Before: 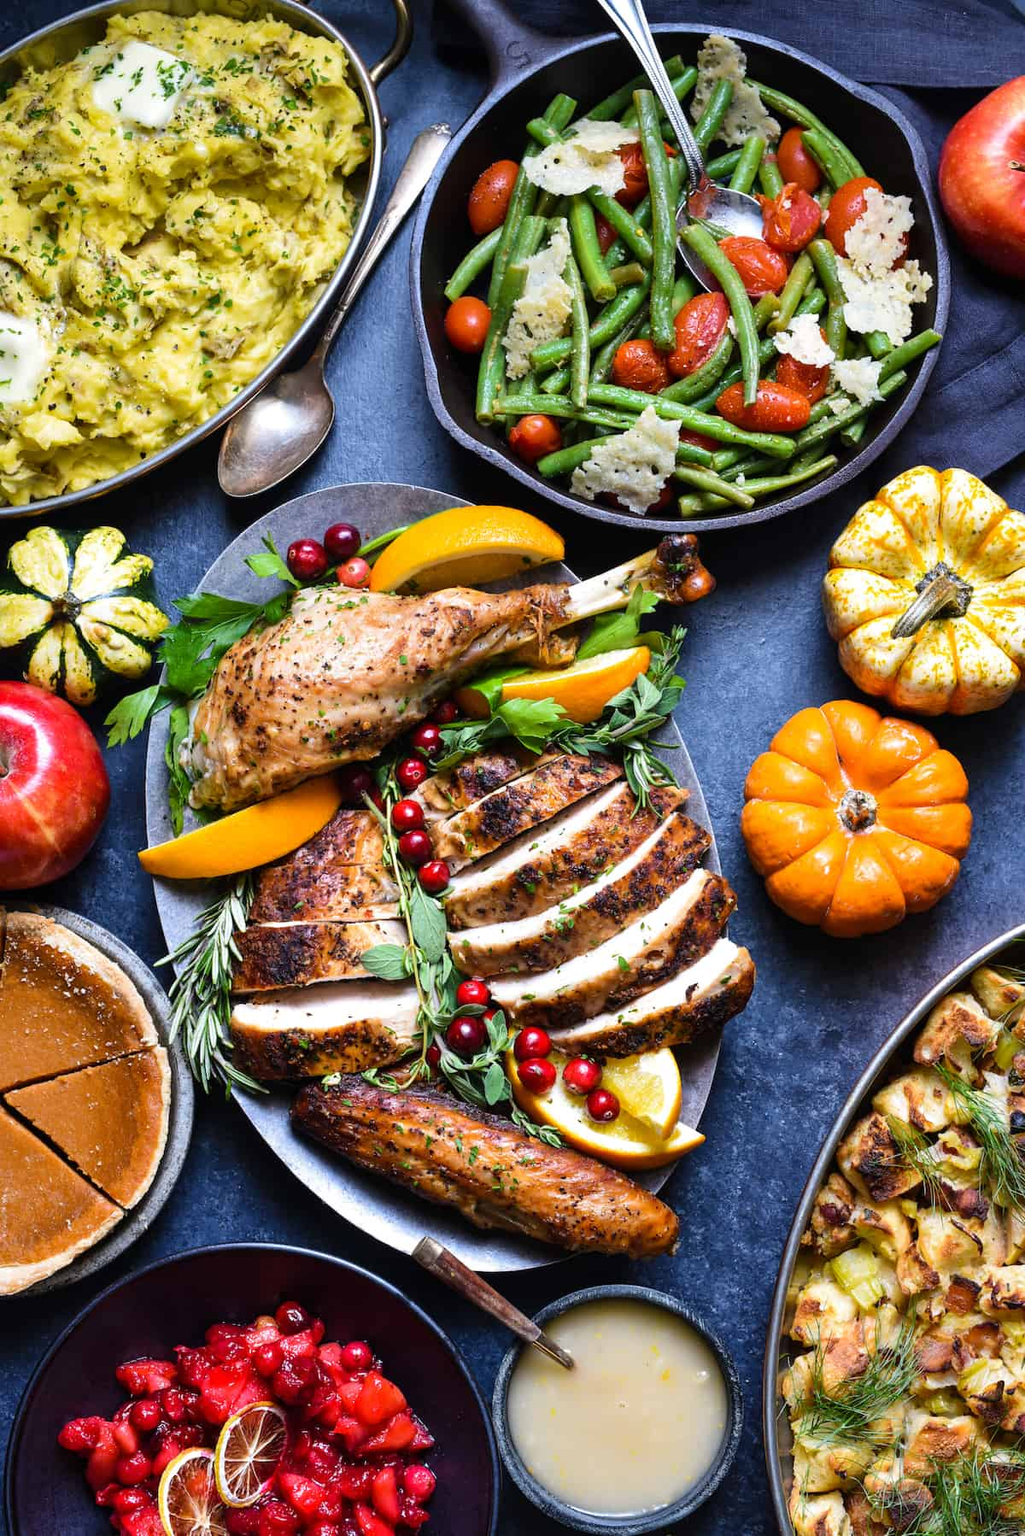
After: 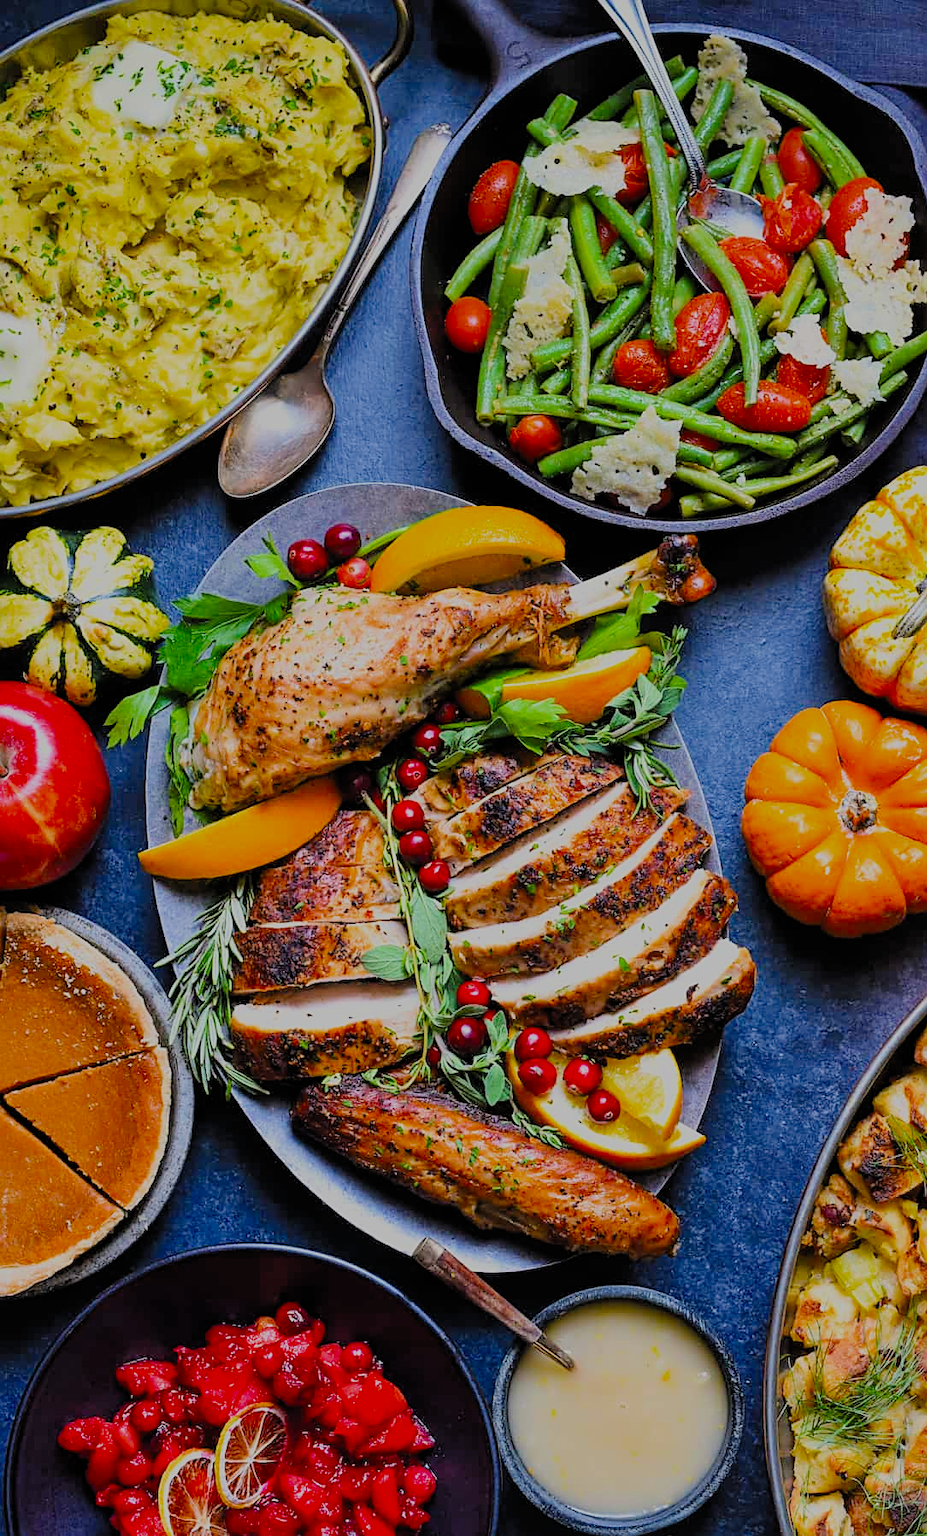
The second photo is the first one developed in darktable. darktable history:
sharpen: on, module defaults
crop: right 9.509%, bottom 0.031%
filmic rgb: white relative exposure 8 EV, threshold 3 EV, hardness 2.44, latitude 10.07%, contrast 0.72, highlights saturation mix 10%, shadows ↔ highlights balance 1.38%, color science v4 (2020), enable highlight reconstruction true
